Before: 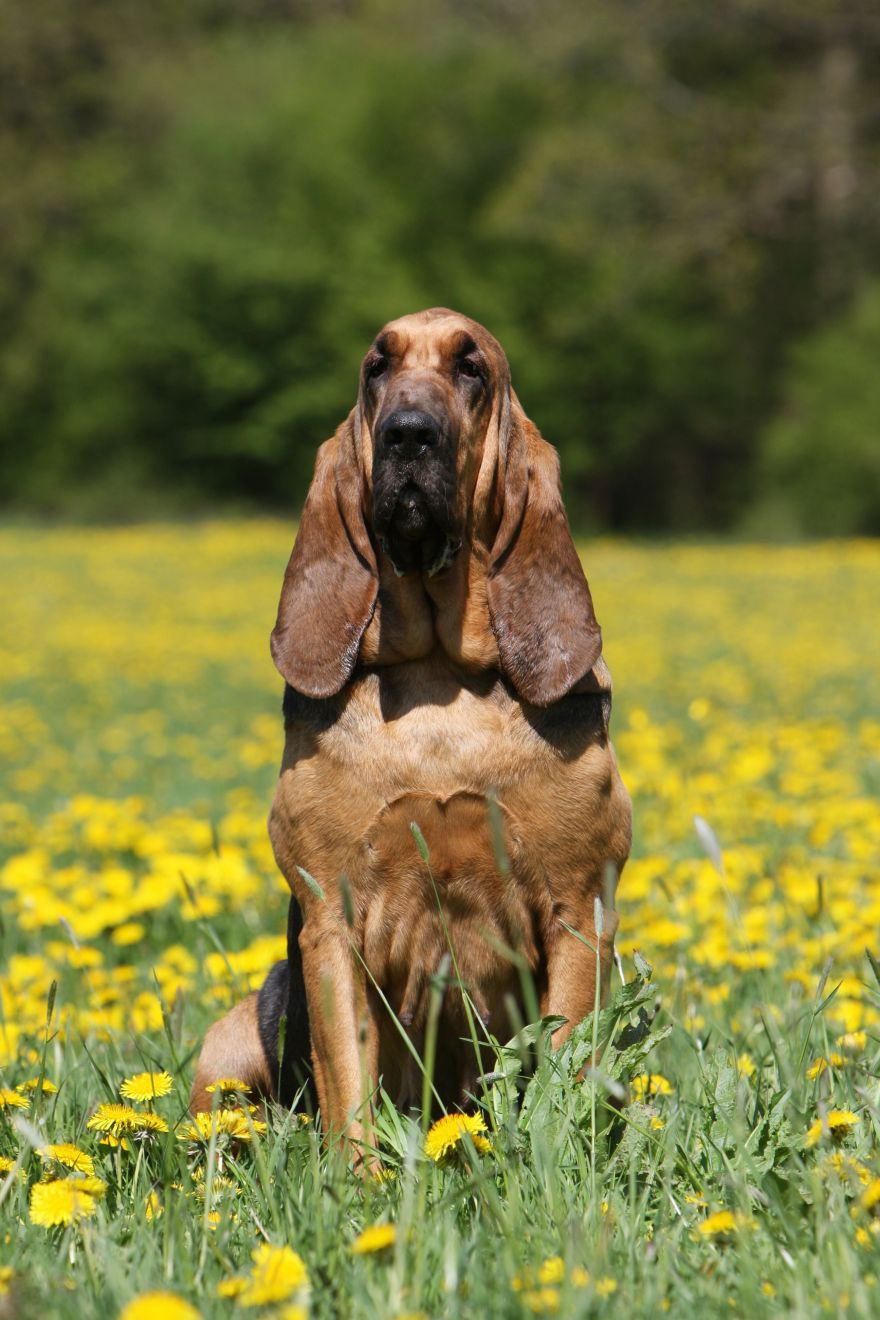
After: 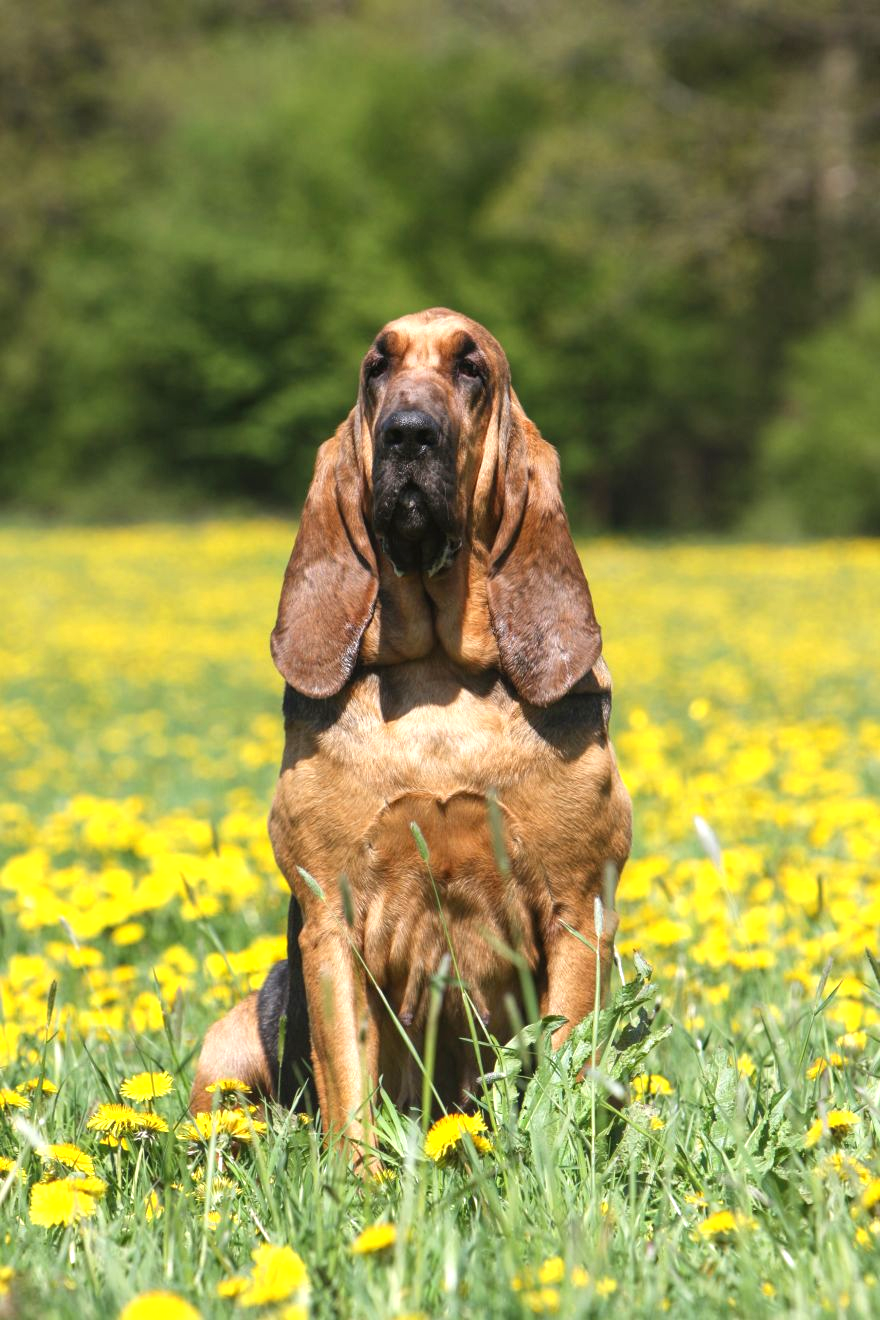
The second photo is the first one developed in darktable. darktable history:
exposure: black level correction 0, exposure 0.695 EV, compensate highlight preservation false
local contrast: detail 109%
